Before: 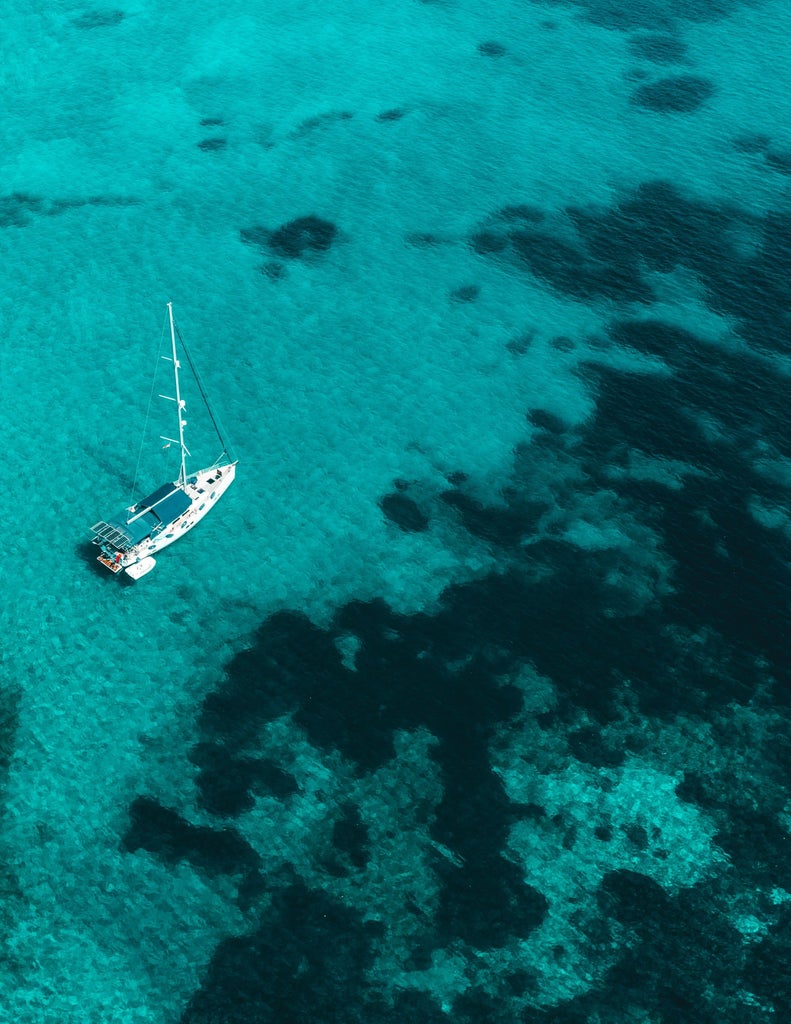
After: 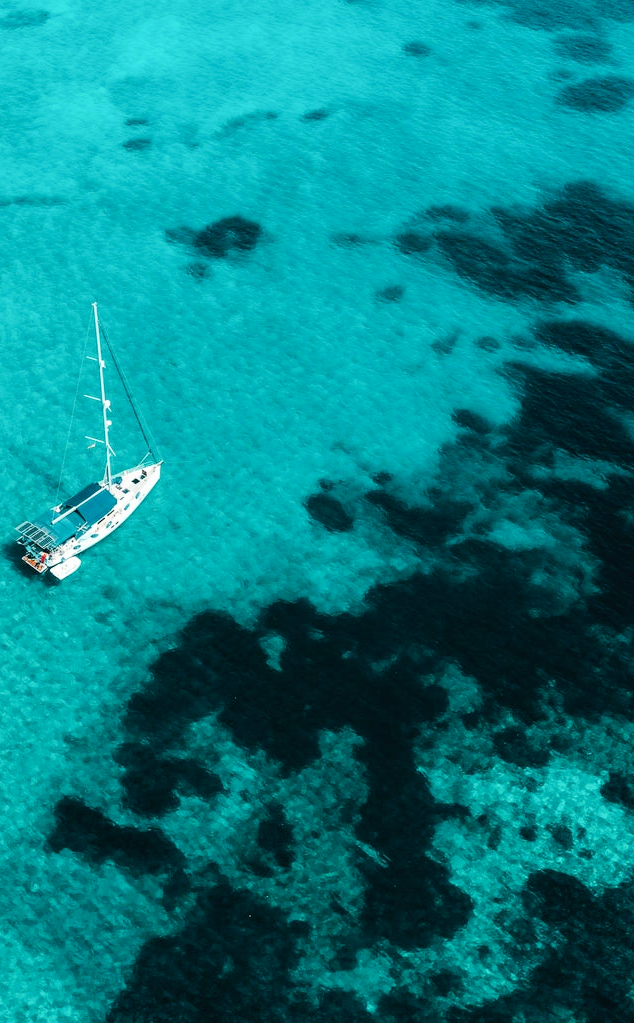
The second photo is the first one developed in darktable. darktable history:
filmic rgb: black relative exposure -7.65 EV, white relative exposure 4.56 EV, hardness 3.61
crop and rotate: left 9.537%, right 10.222%
levels: mode automatic, levels [0.012, 0.367, 0.697]
